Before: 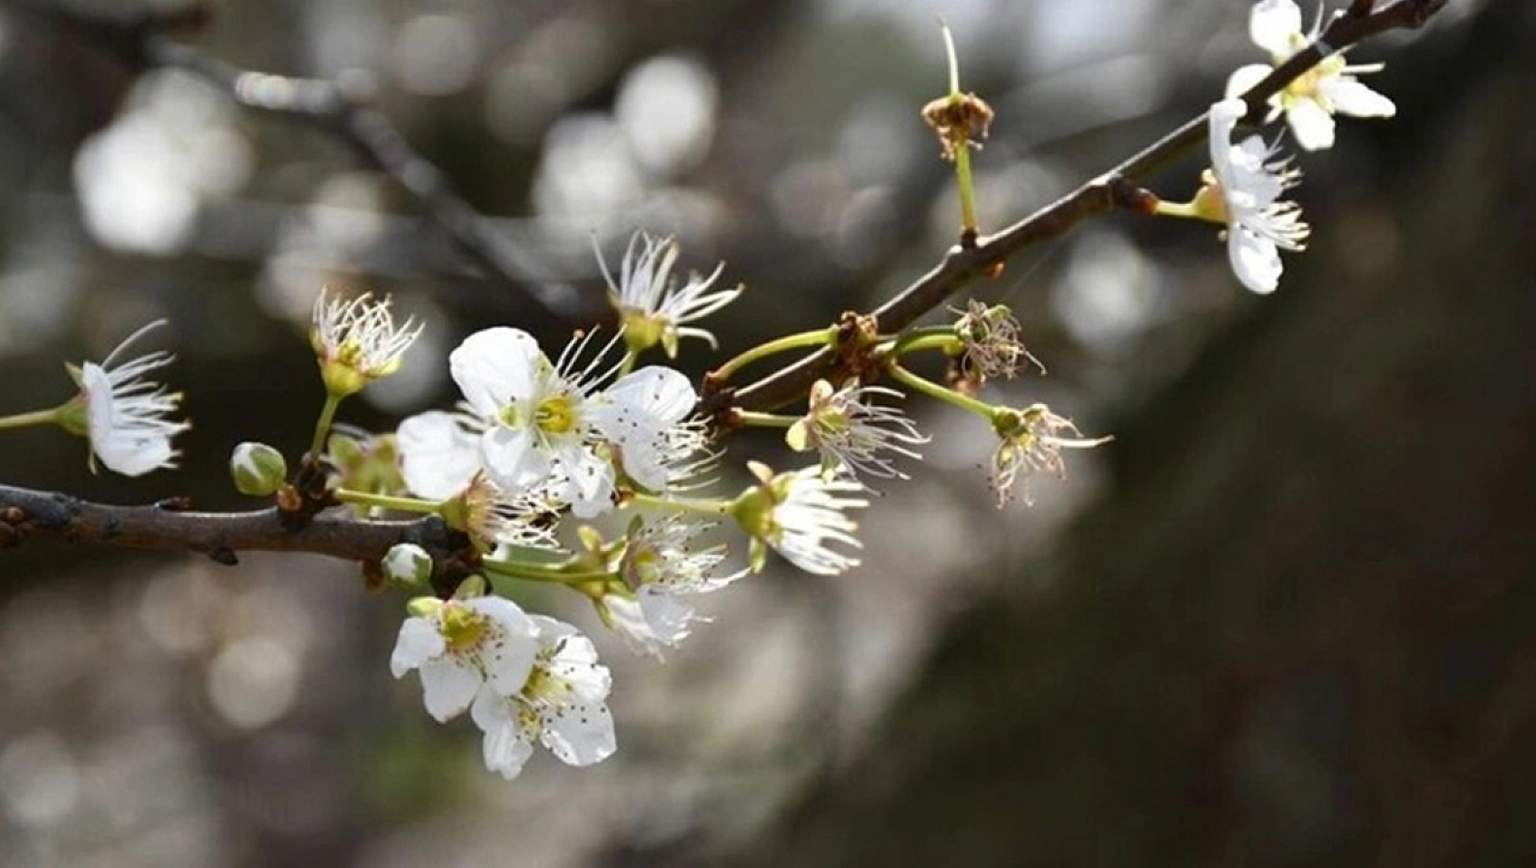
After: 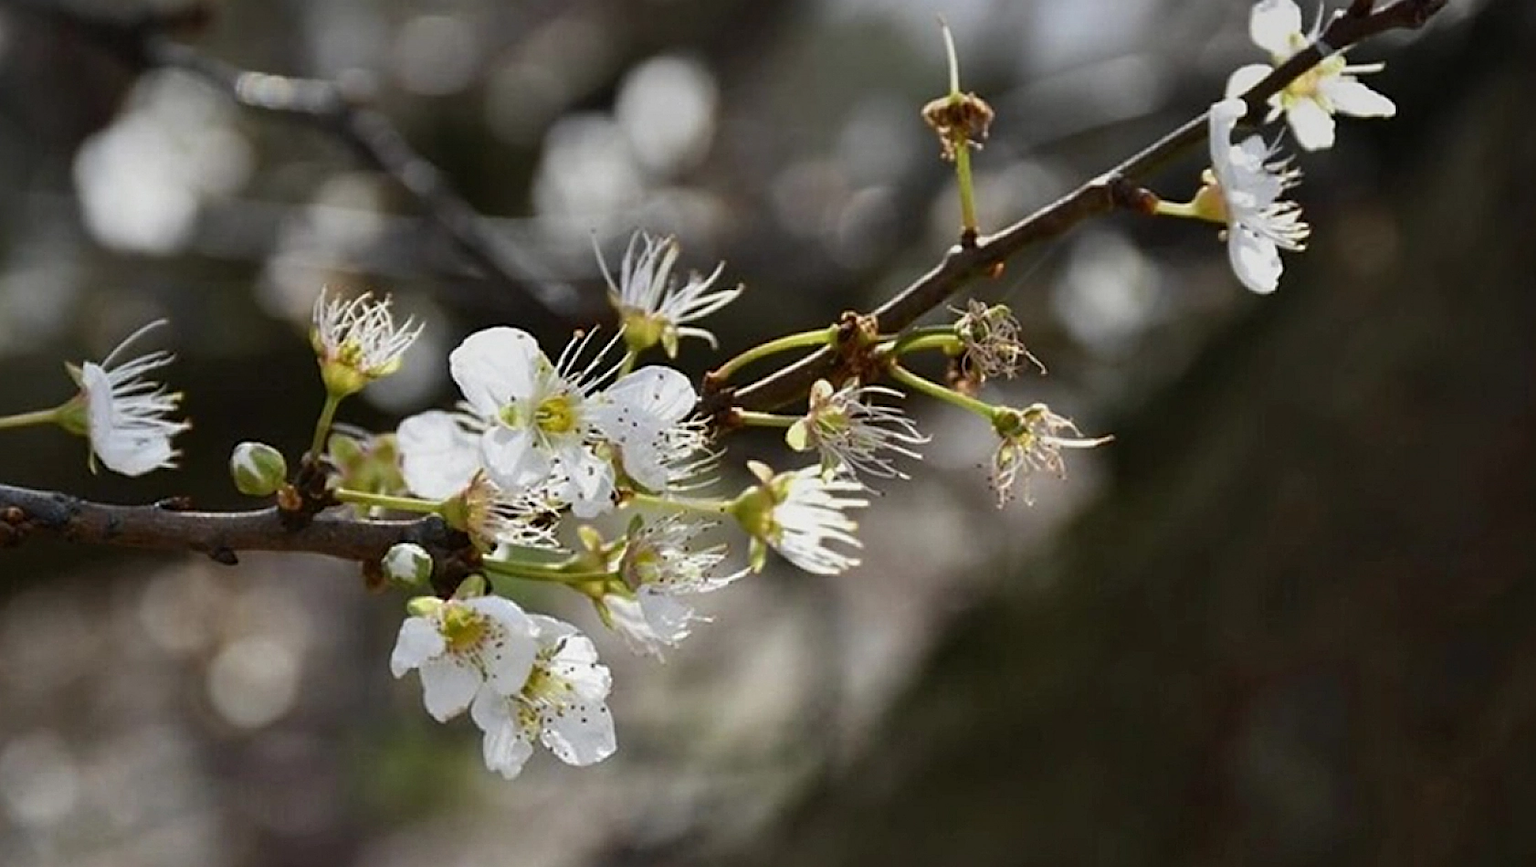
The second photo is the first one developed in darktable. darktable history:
graduated density: rotation -0.352°, offset 57.64
sharpen: on, module defaults
